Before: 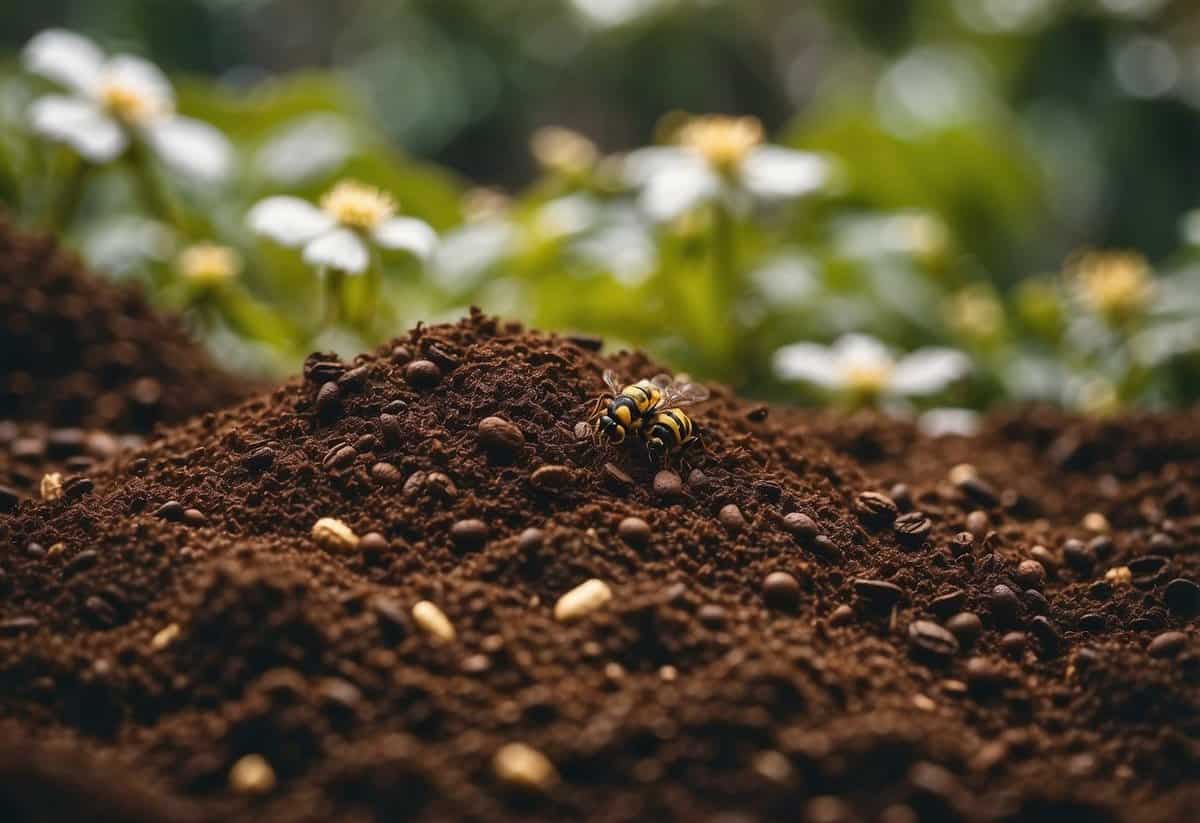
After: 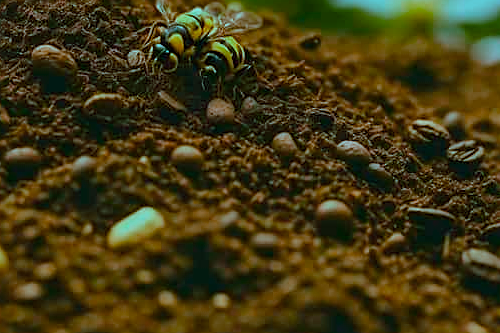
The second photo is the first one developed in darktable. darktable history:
color zones: curves: ch0 [(0, 0.465) (0.092, 0.596) (0.289, 0.464) (0.429, 0.453) (0.571, 0.464) (0.714, 0.455) (0.857, 0.462) (1, 0.465)]
color balance rgb: shadows lift › chroma 11.633%, shadows lift › hue 130.61°, highlights gain › luminance -33.163%, highlights gain › chroma 5.572%, highlights gain › hue 219.89°, perceptual saturation grading › global saturation 43.321%, global vibrance 19.587%
sharpen: on, module defaults
crop: left 37.304%, top 45.296%, right 20.731%, bottom 13.513%
